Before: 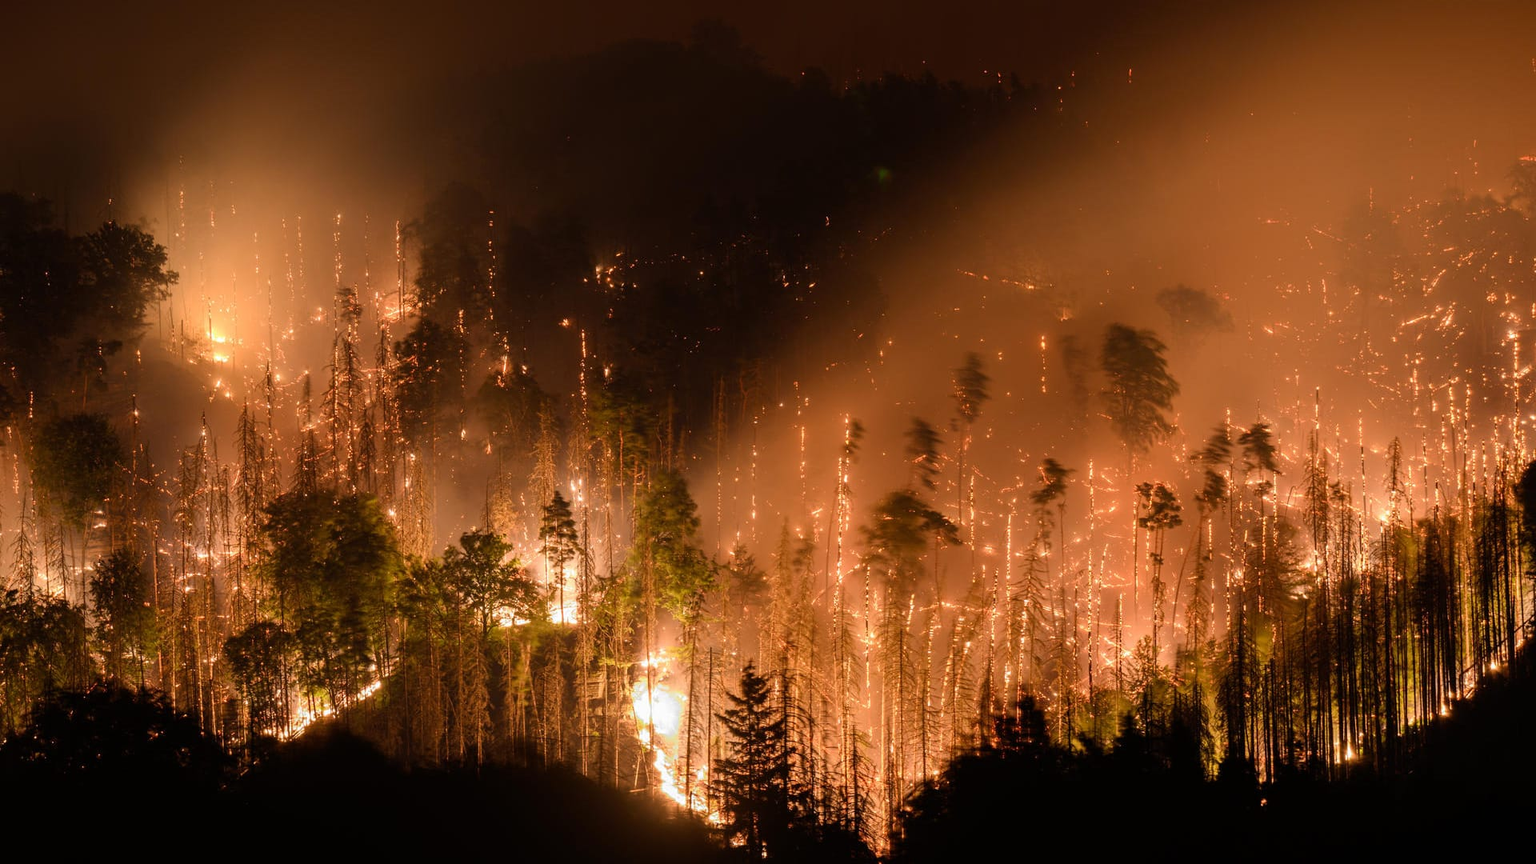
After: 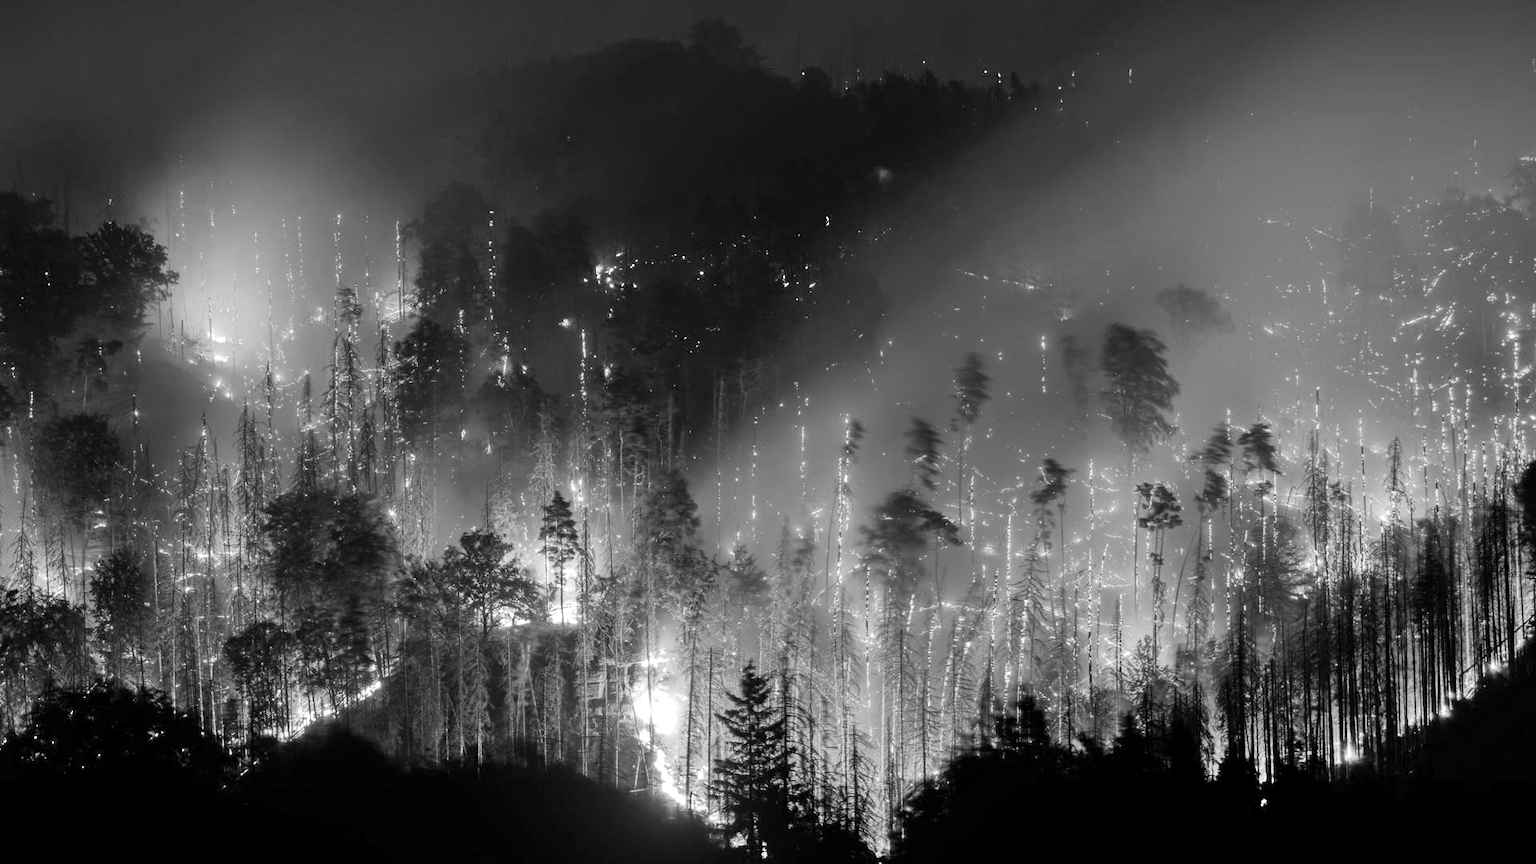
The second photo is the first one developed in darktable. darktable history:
color zones: curves: ch0 [(0, 0.613) (0.01, 0.613) (0.245, 0.448) (0.498, 0.529) (0.642, 0.665) (0.879, 0.777) (0.99, 0.613)]; ch1 [(0, 0) (0.143, 0) (0.286, 0) (0.429, 0) (0.571, 0) (0.714, 0) (0.857, 0)]
shadows and highlights: radius 46.34, white point adjustment 6.72, compress 79.86%, soften with gaussian
exposure: black level correction 0.001, compensate highlight preservation false
